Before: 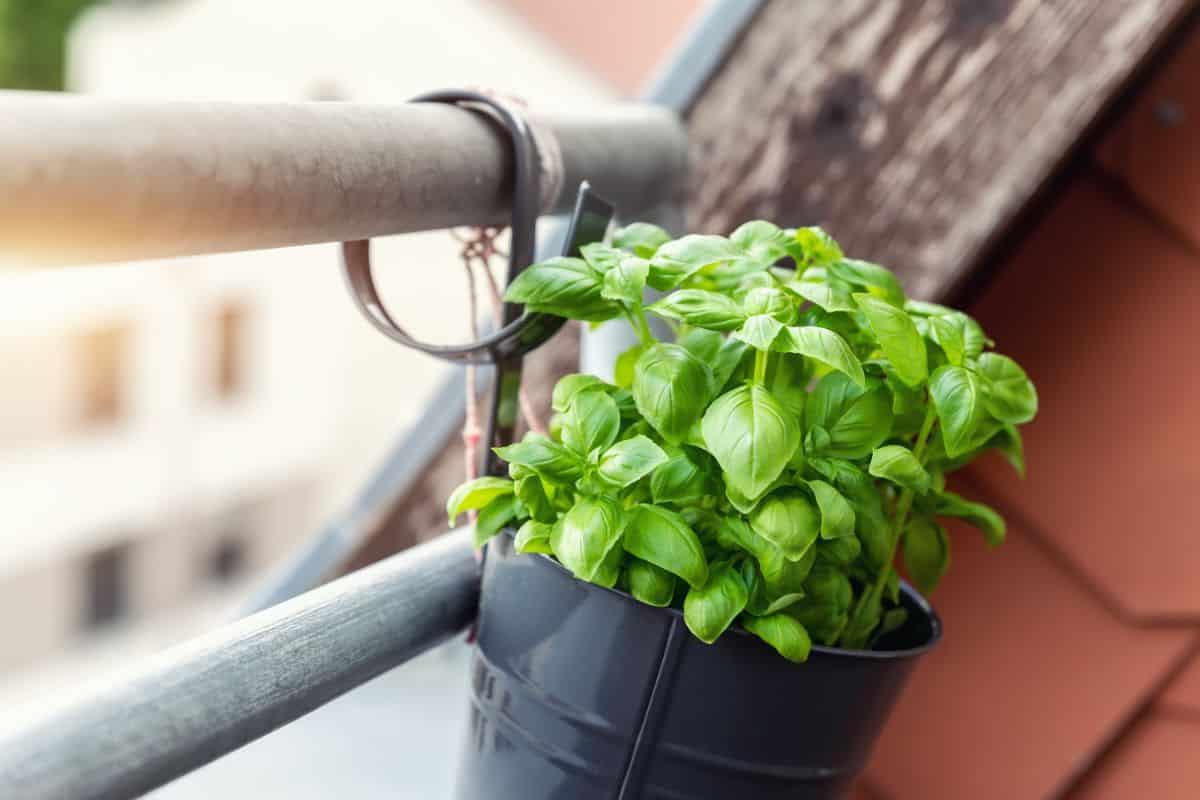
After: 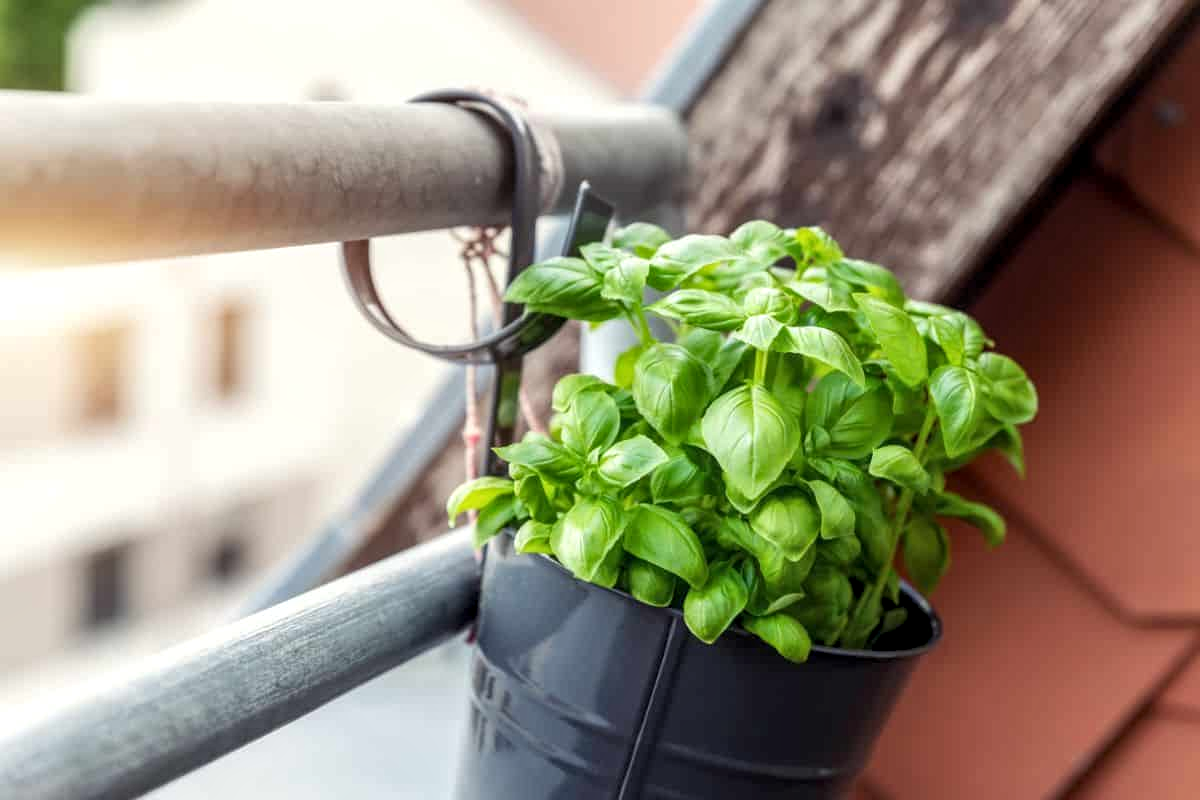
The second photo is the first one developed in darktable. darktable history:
levels: levels [0.016, 0.5, 0.996]
local contrast: on, module defaults
